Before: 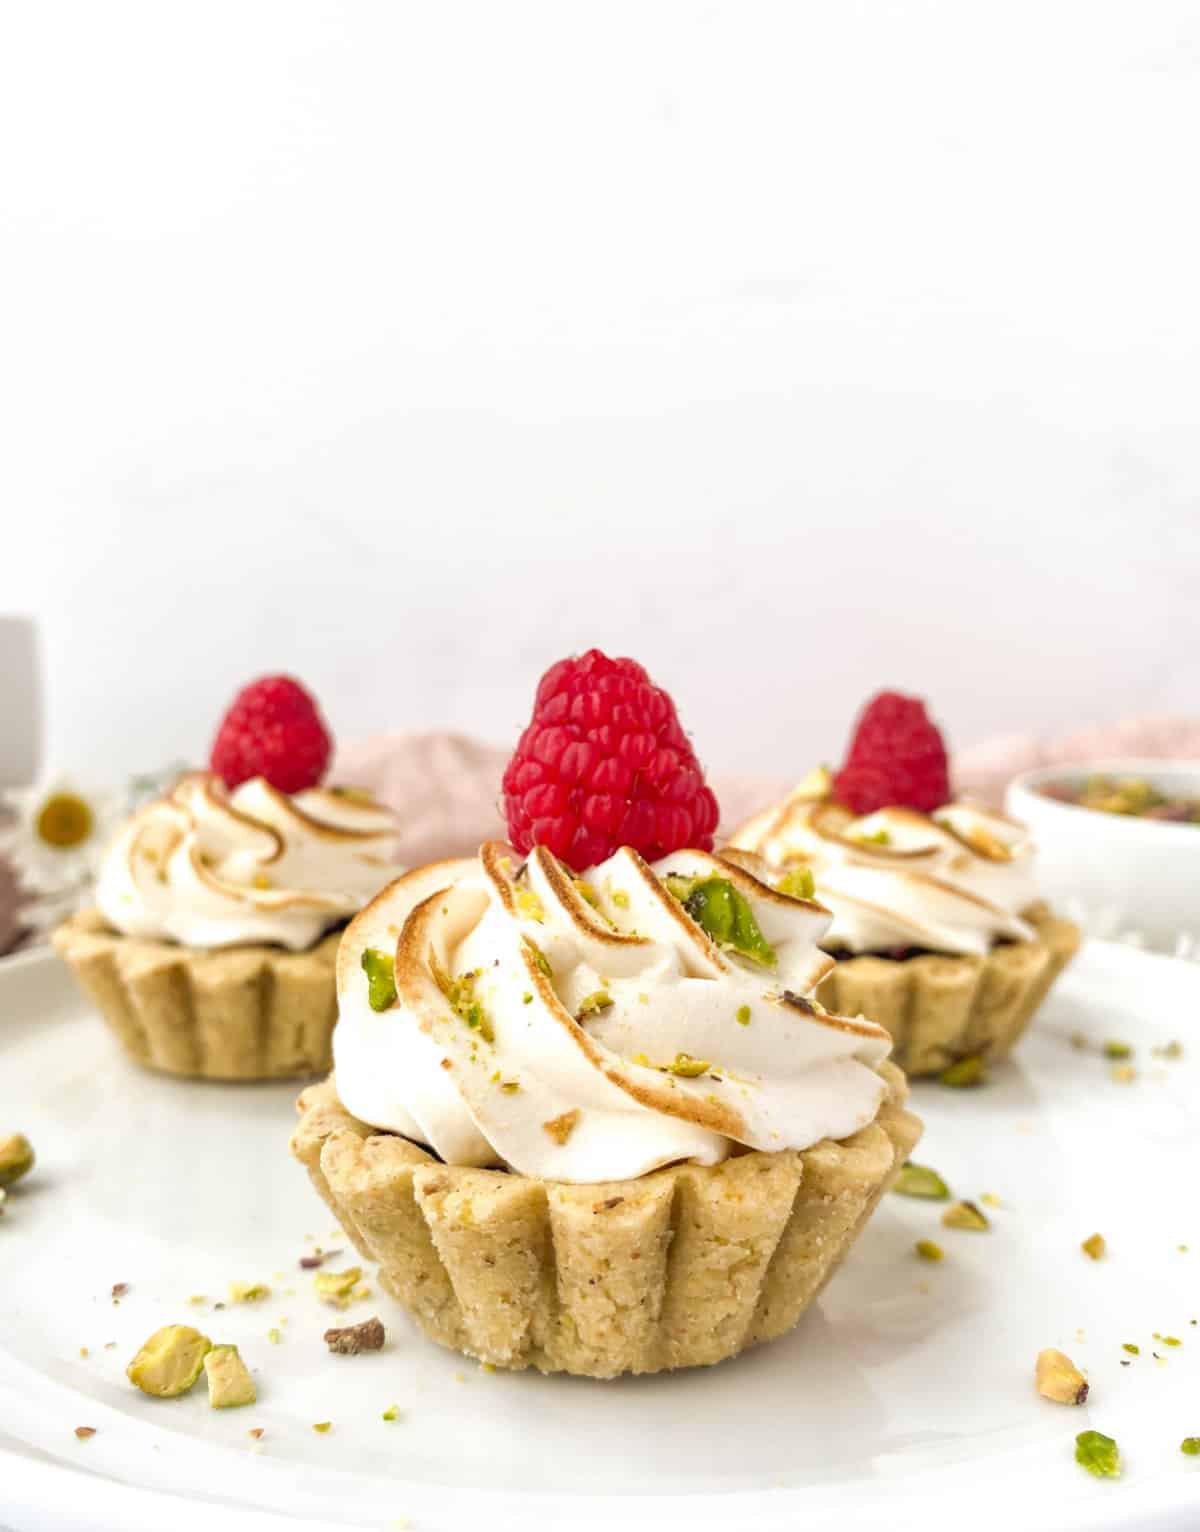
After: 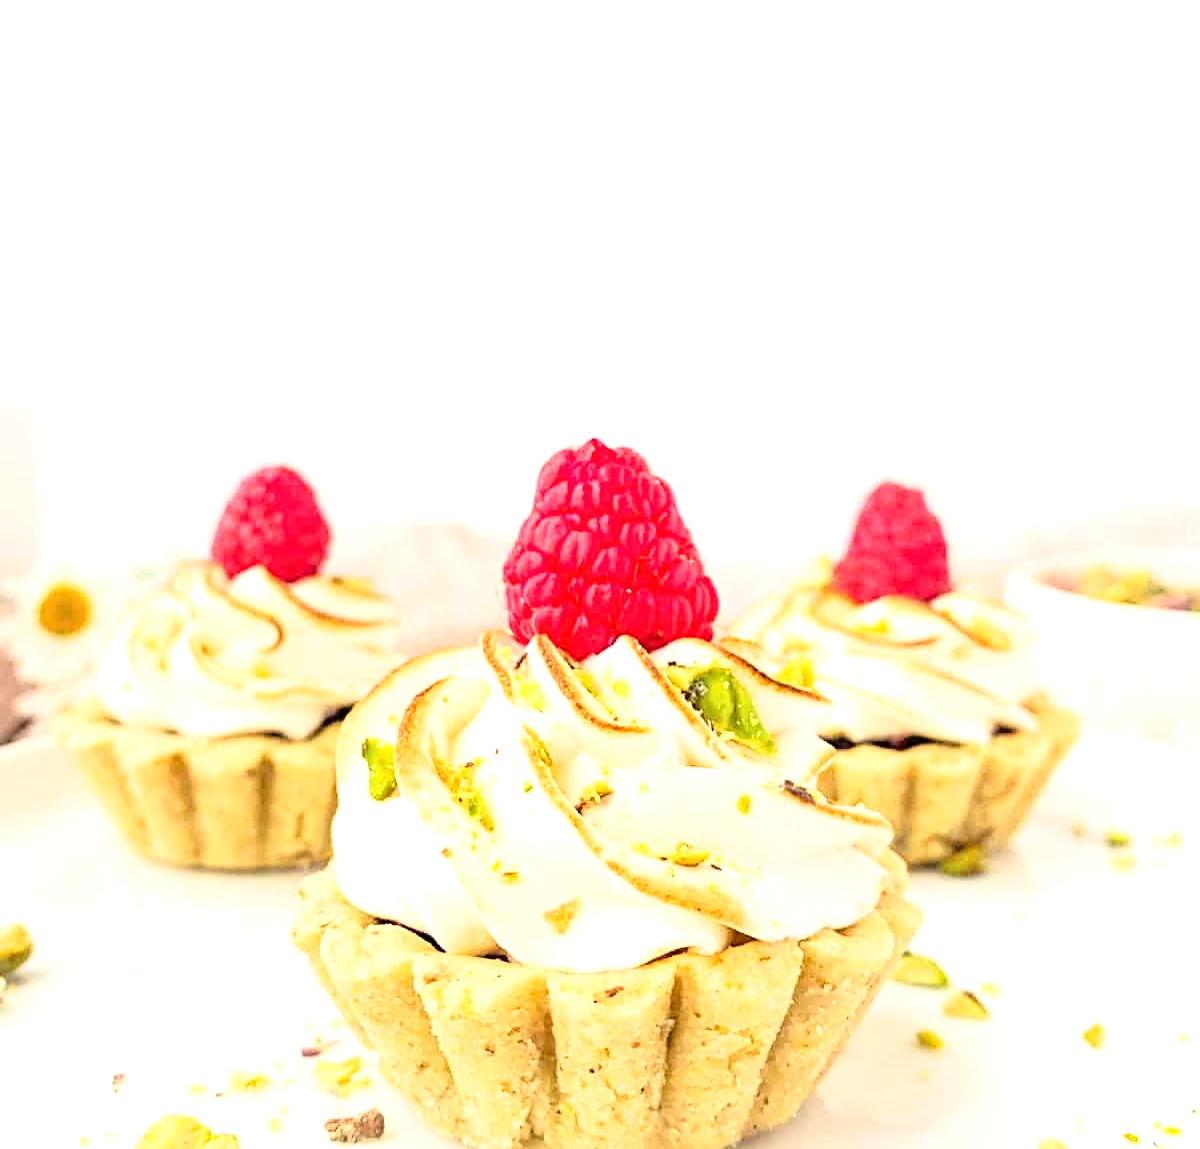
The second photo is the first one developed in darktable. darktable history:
base curve: curves: ch0 [(0, 0) (0.028, 0.03) (0.121, 0.232) (0.46, 0.748) (0.859, 0.968) (1, 1)]
sharpen: radius 3.119
crop: top 13.819%, bottom 11.169%
exposure: black level correction 0, exposure 0.7 EV, compensate exposure bias true, compensate highlight preservation false
